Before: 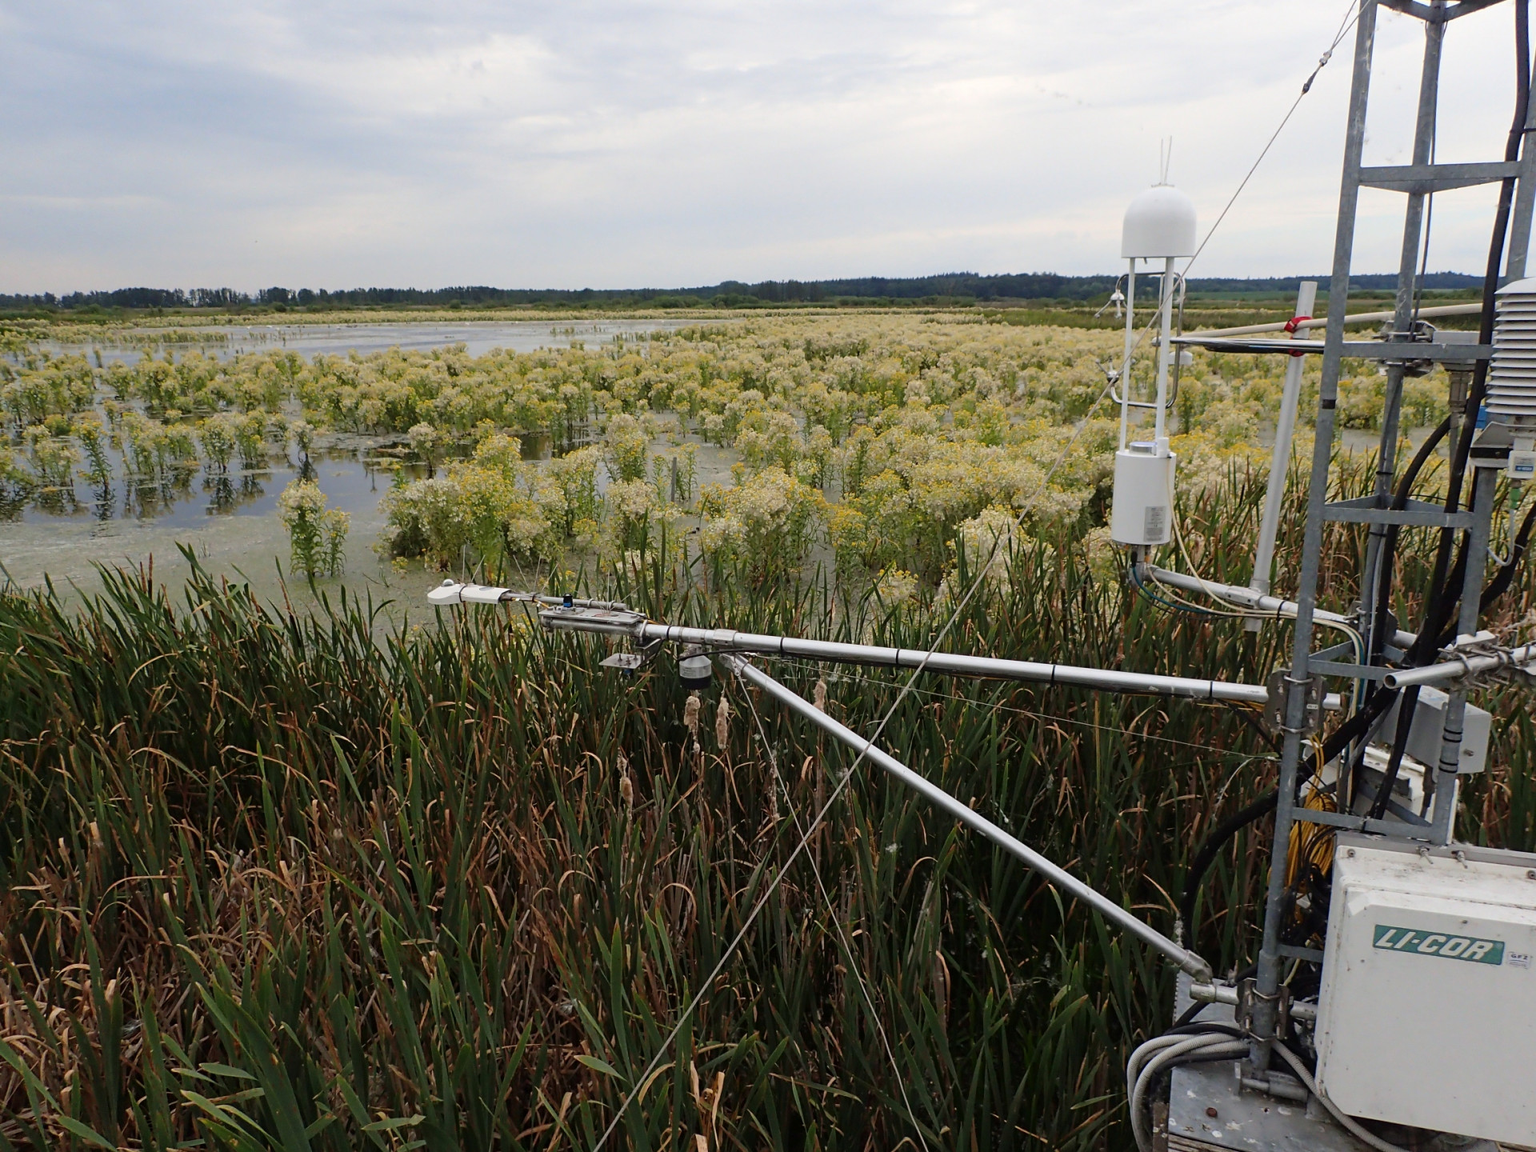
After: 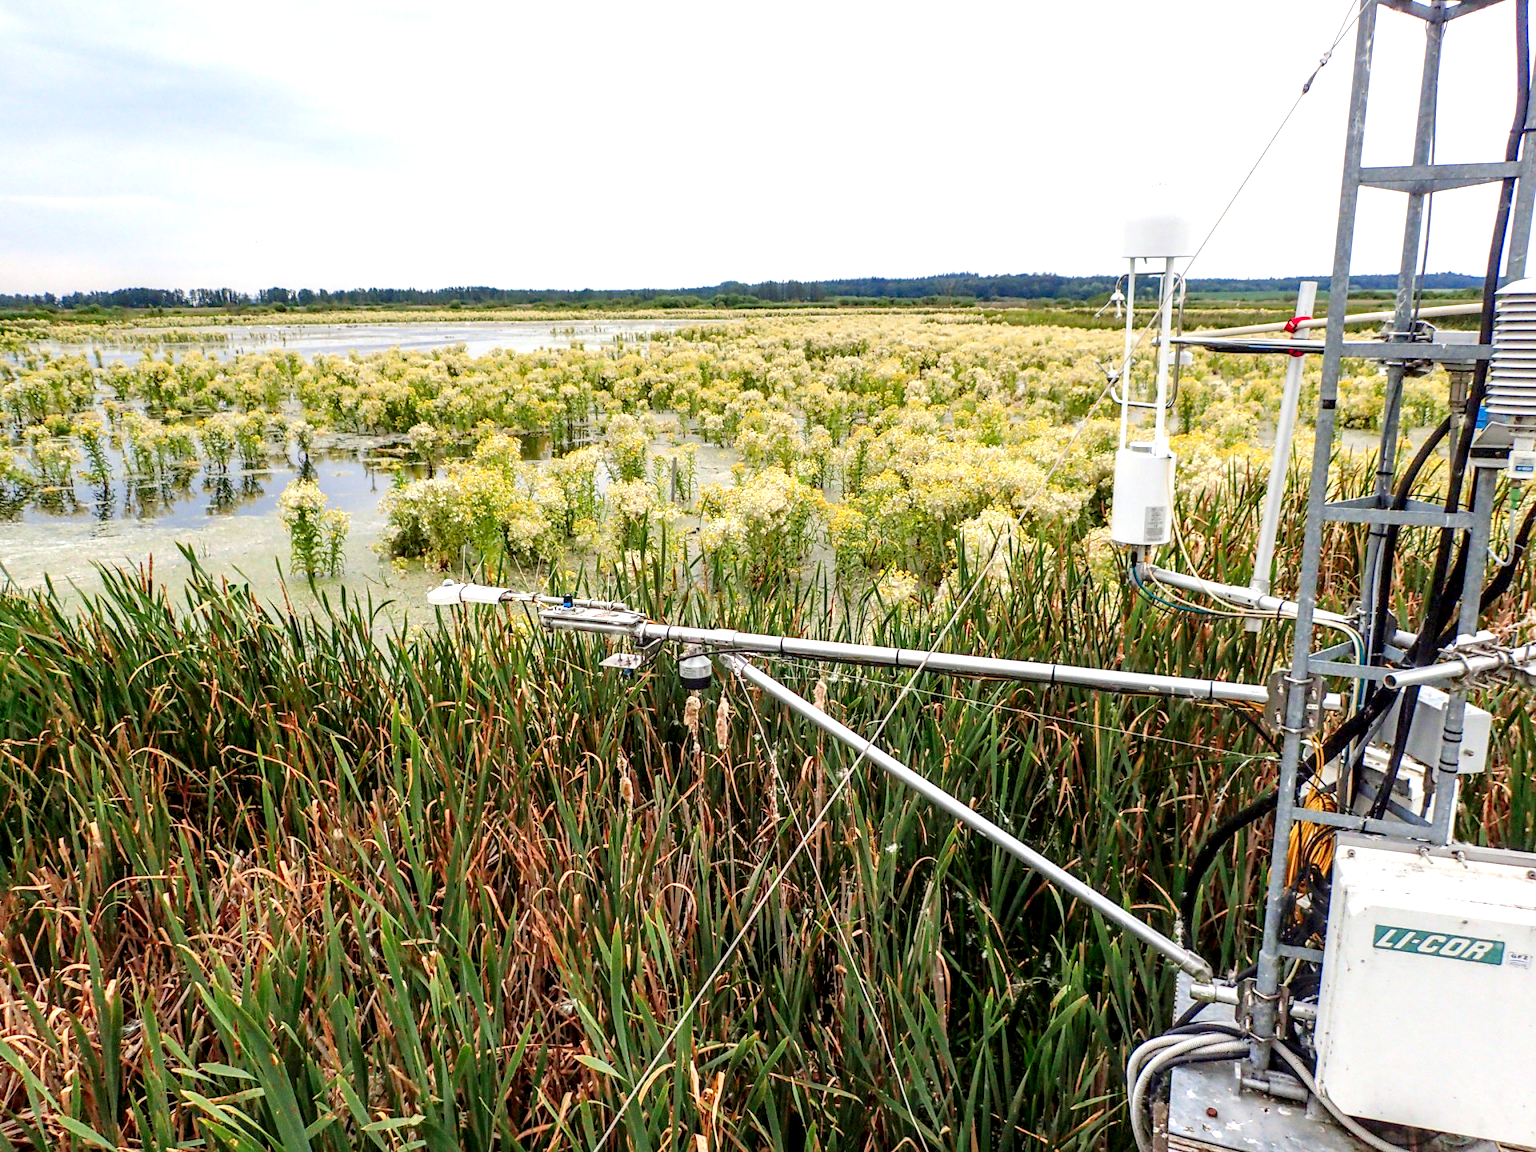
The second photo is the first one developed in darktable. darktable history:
levels: levels [0.008, 0.318, 0.836]
local contrast: highlights 19%, detail 186%
